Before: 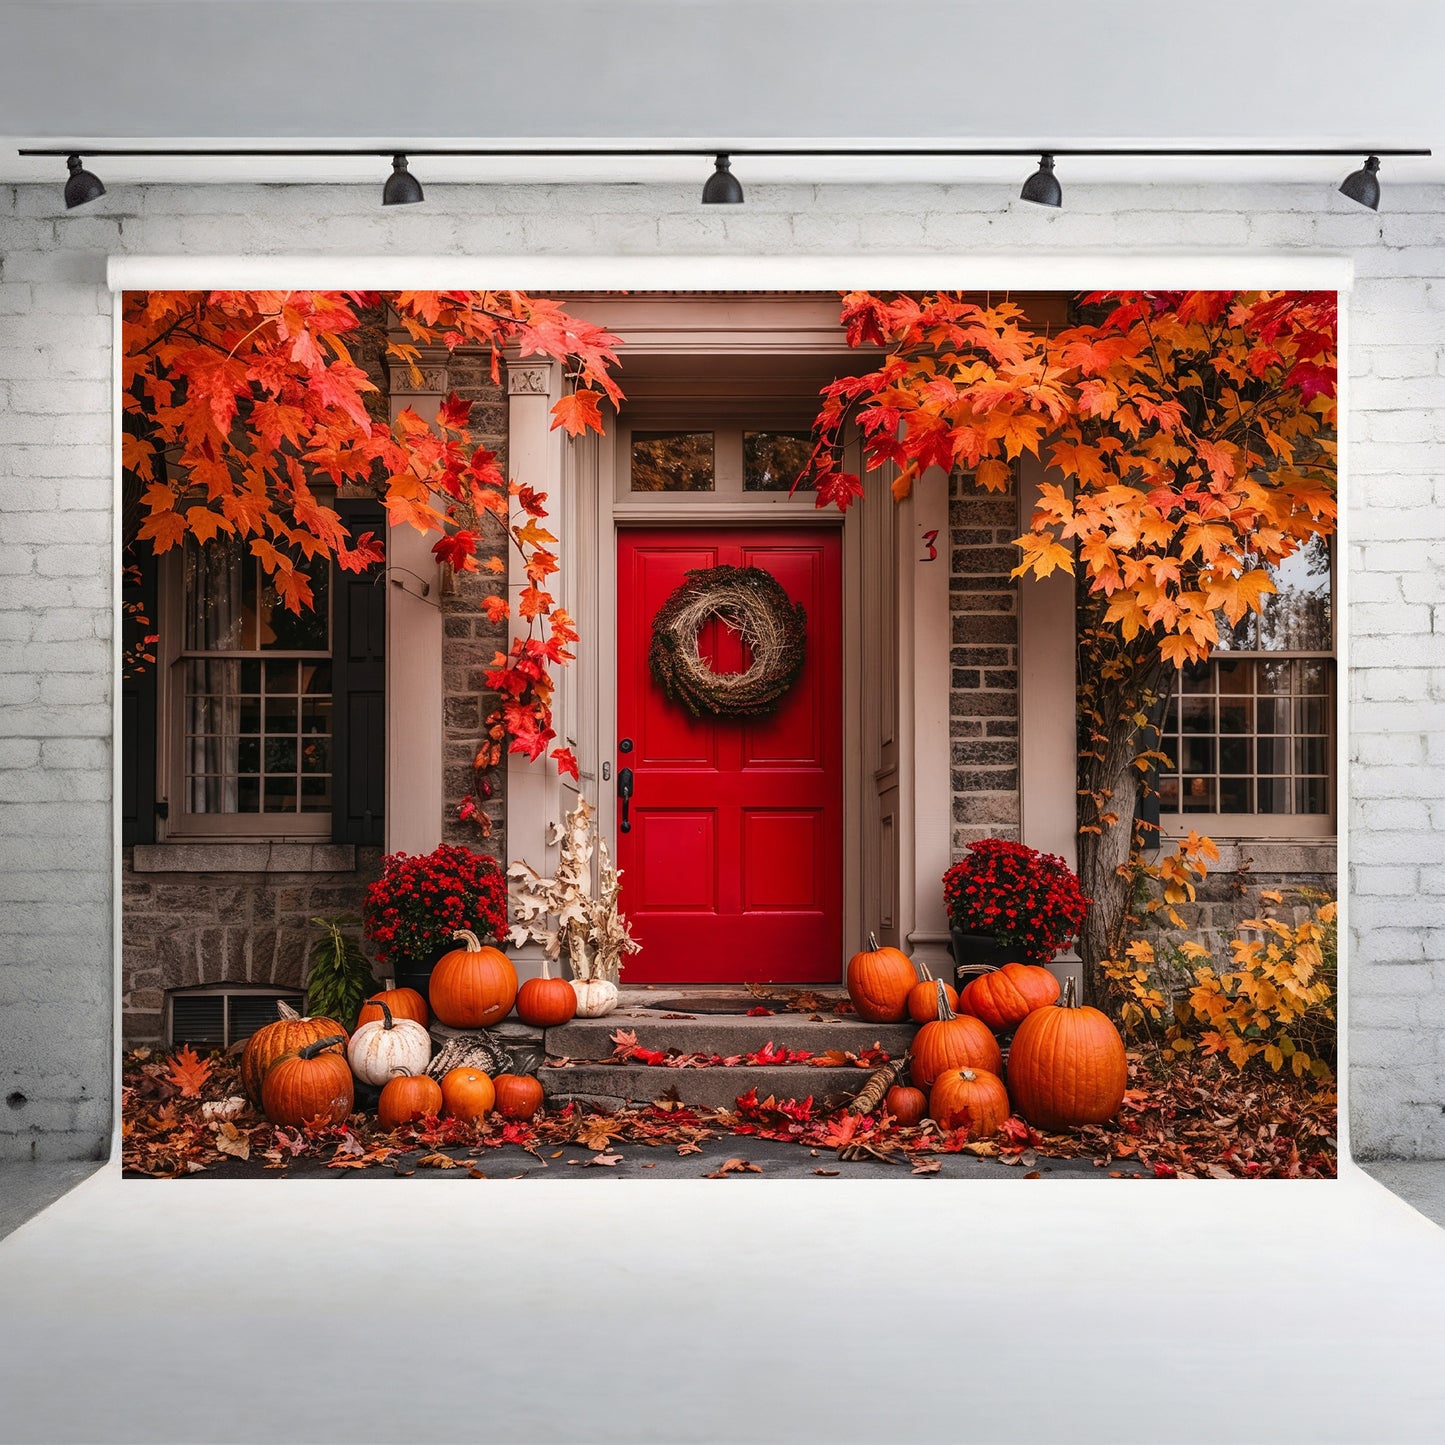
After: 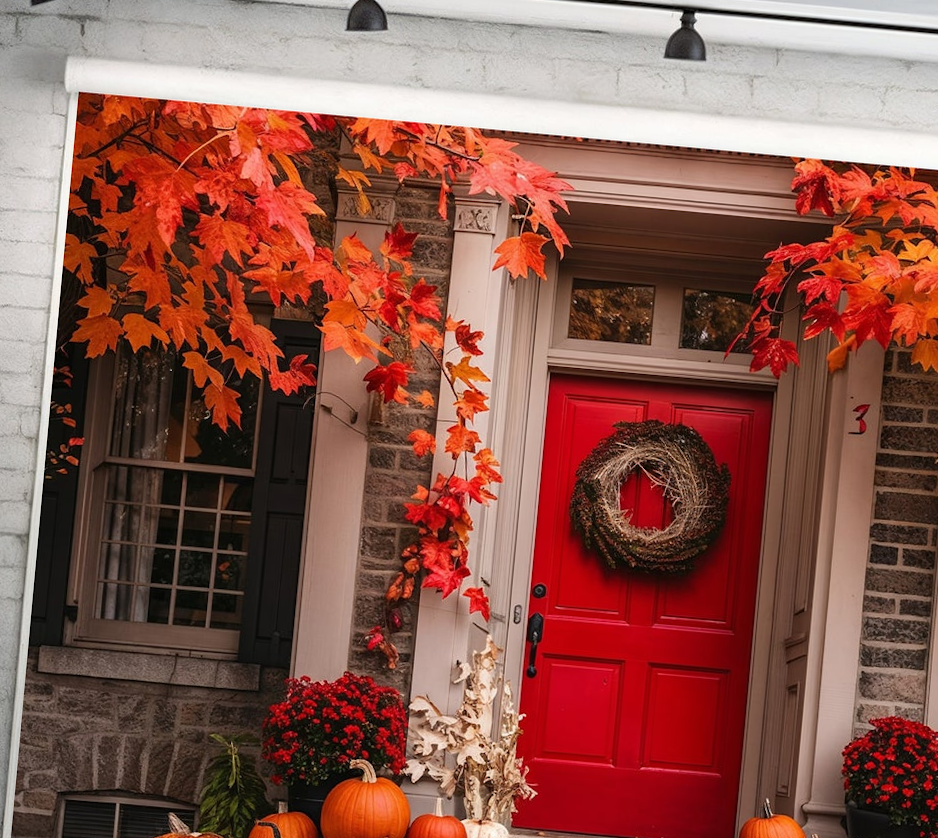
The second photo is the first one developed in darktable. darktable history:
crop and rotate: angle -5.2°, left 2.083%, top 6.716%, right 27.349%, bottom 30.262%
